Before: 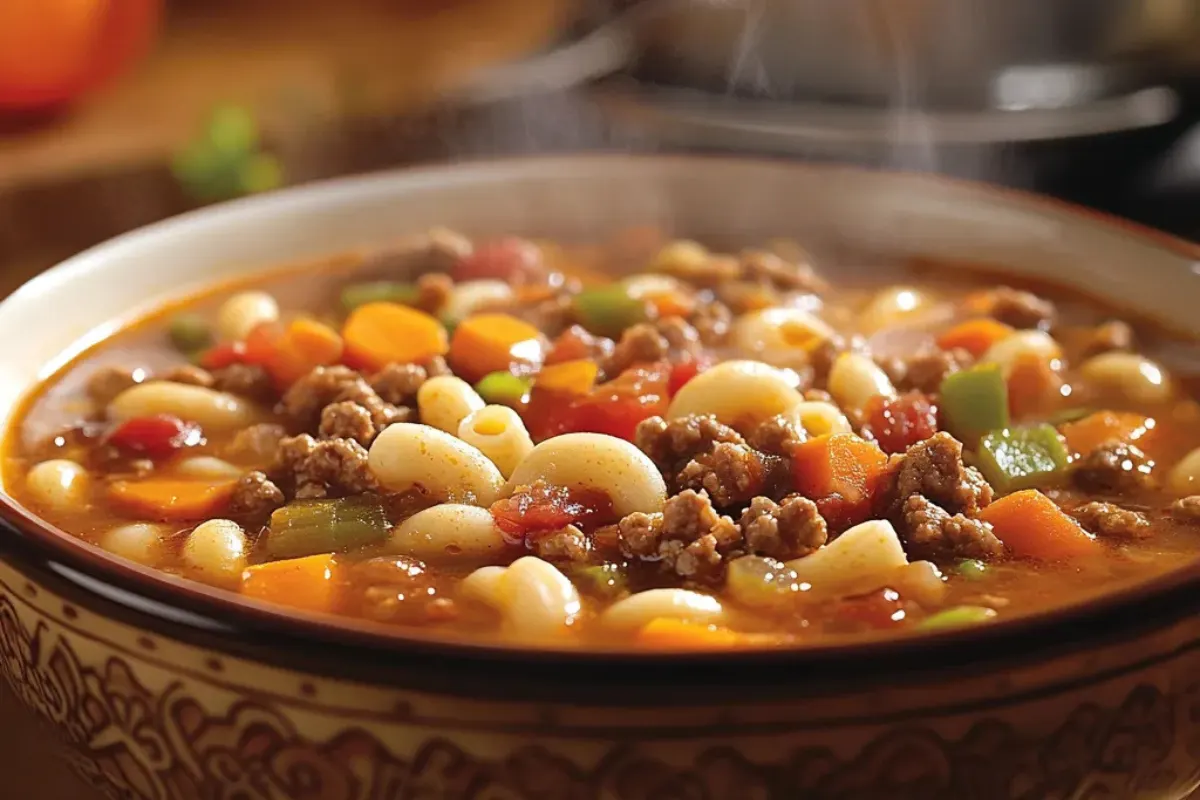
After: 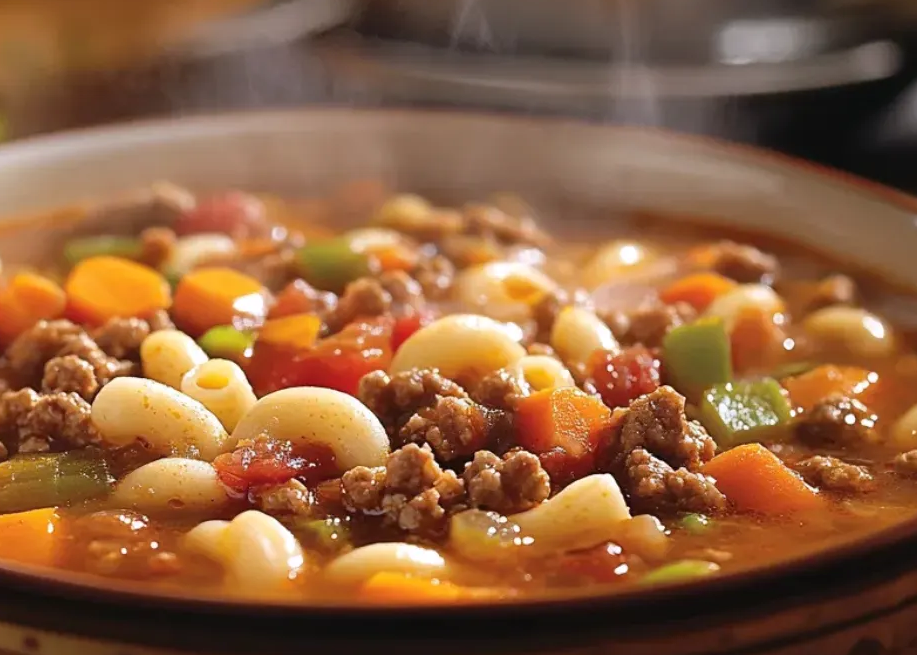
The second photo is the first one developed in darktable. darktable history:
crop: left 23.095%, top 5.827%, bottom 11.854%
white balance: red 1.009, blue 1.027
